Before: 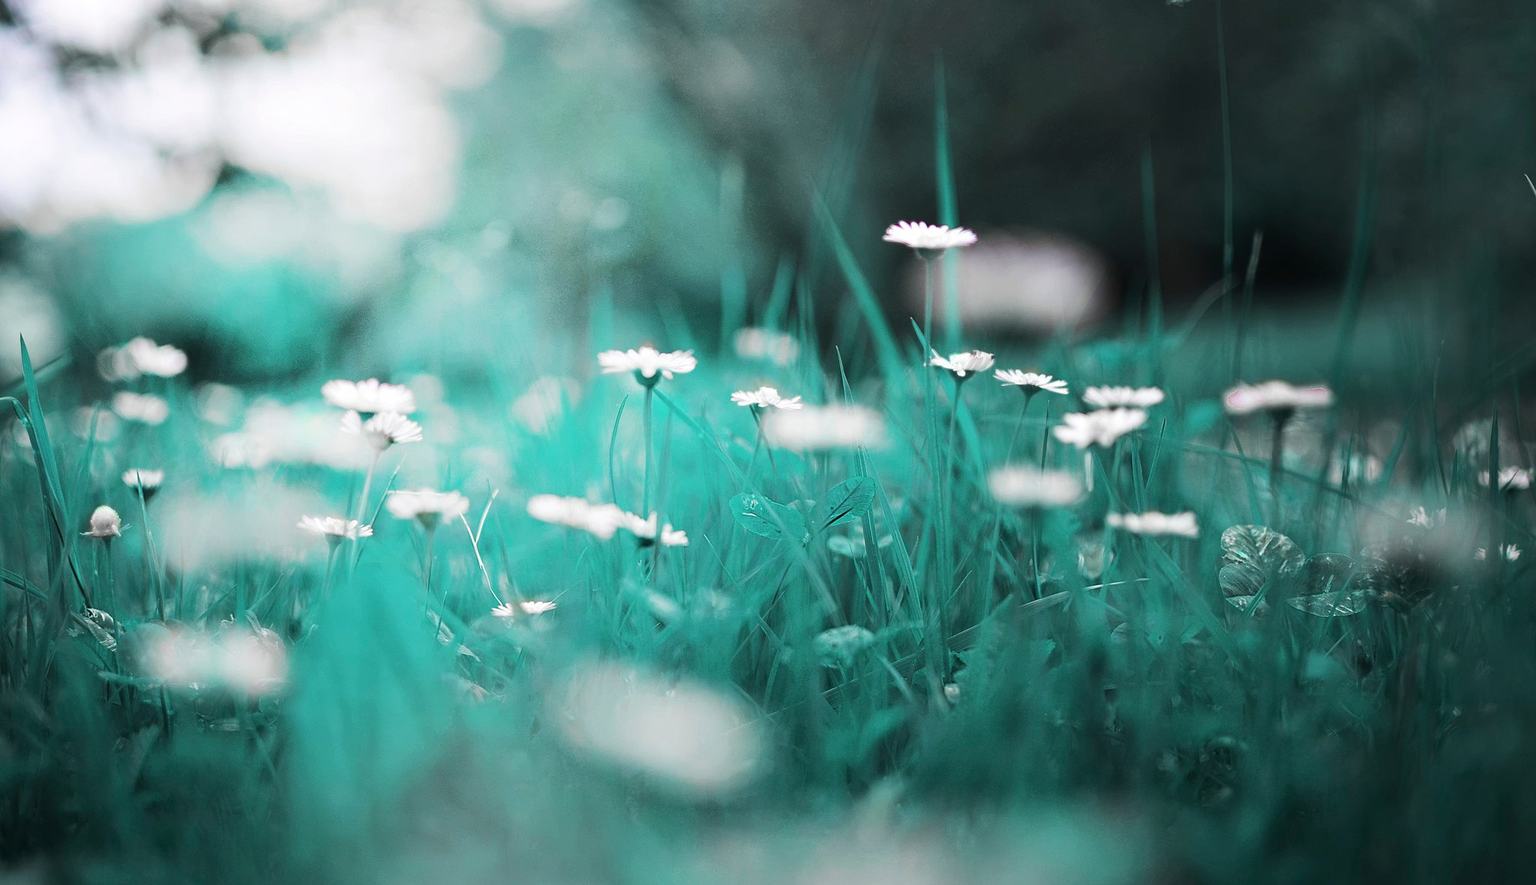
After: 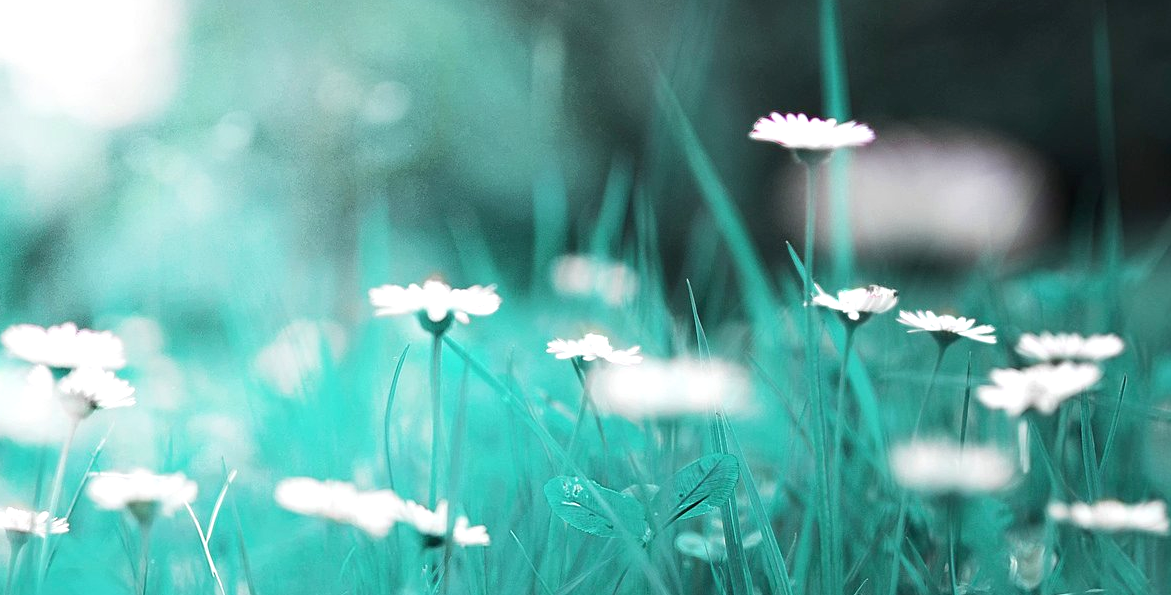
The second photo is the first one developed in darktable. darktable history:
crop: left 20.932%, top 15.471%, right 21.848%, bottom 34.081%
exposure: black level correction 0.001, exposure 0.3 EV, compensate highlight preservation false
